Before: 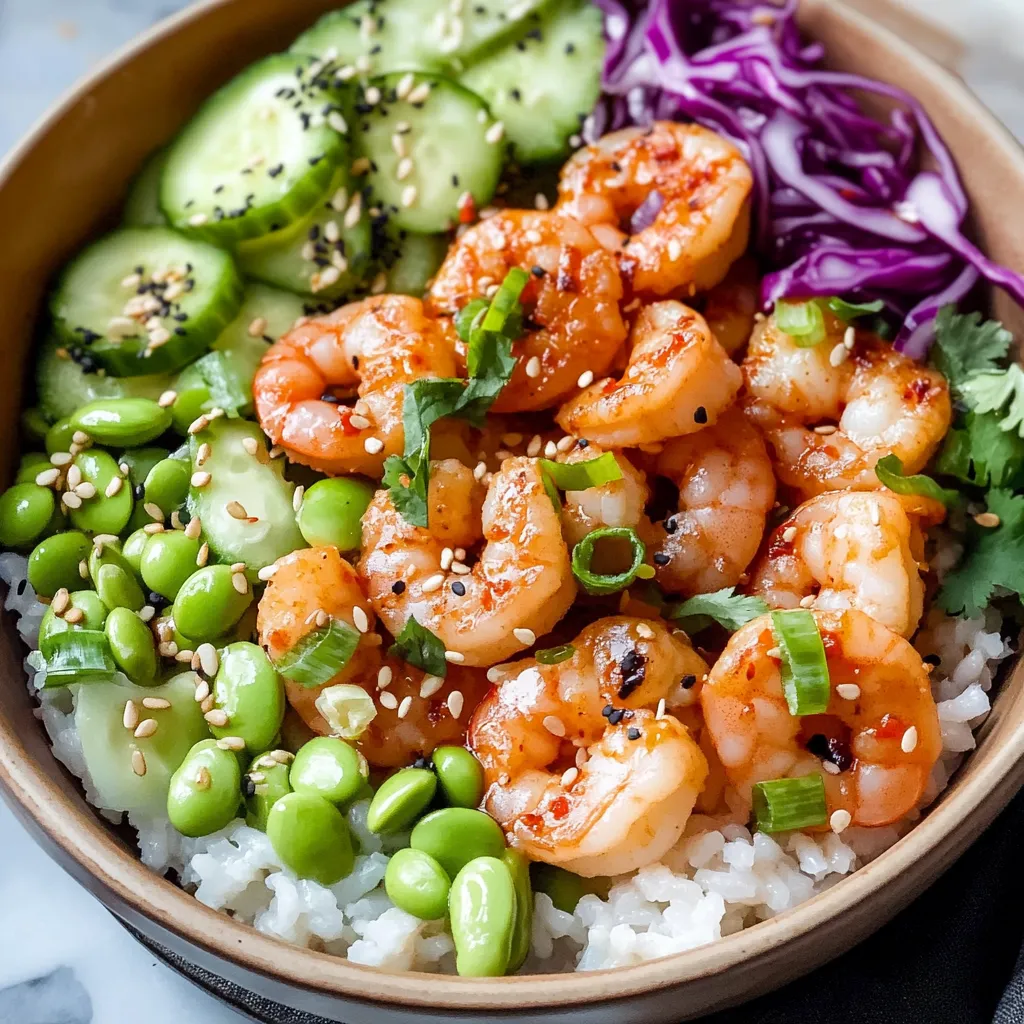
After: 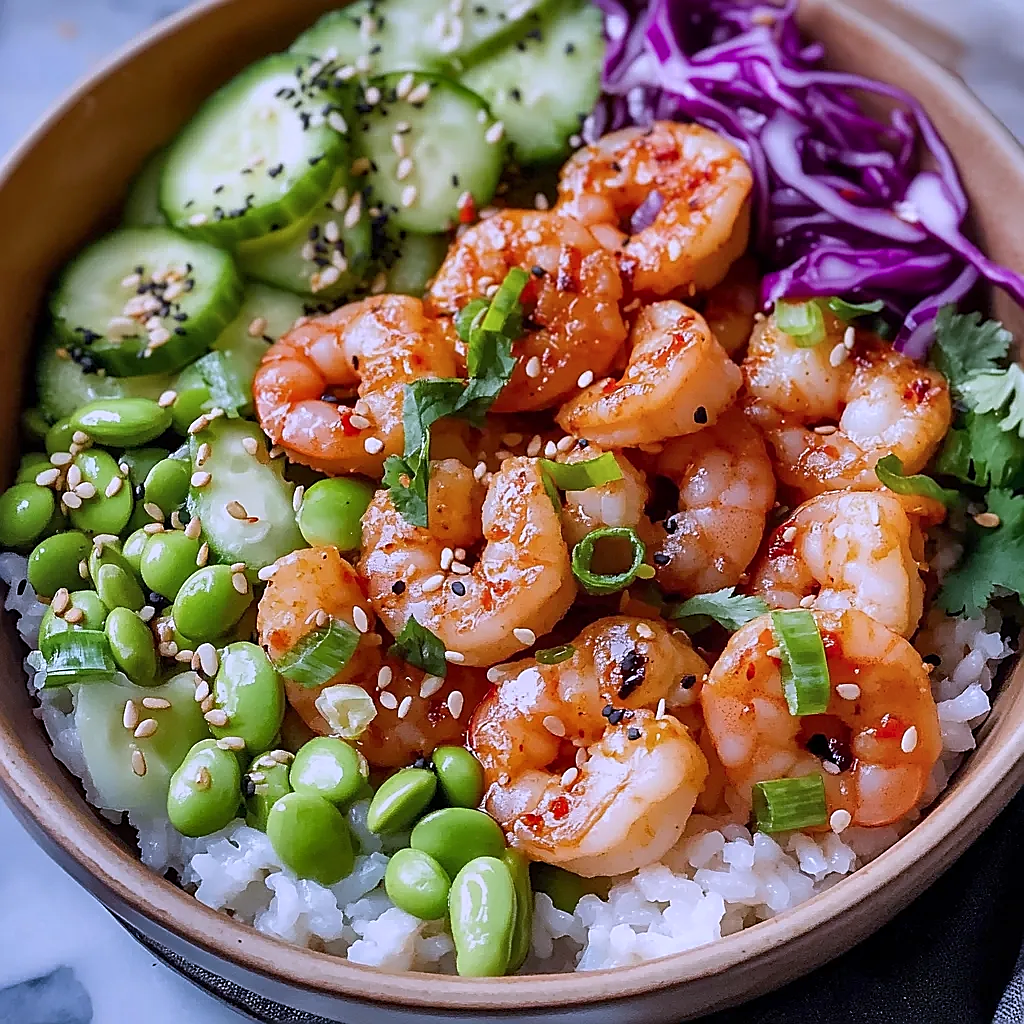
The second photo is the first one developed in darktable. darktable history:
color calibration: gray › normalize channels true, illuminant custom, x 0.367, y 0.392, temperature 4440.38 K, gamut compression 0.024
shadows and highlights: shadows 80.77, white point adjustment -9.07, highlights -61.31, soften with gaussian
sharpen: radius 1.371, amount 1.265, threshold 0.607
